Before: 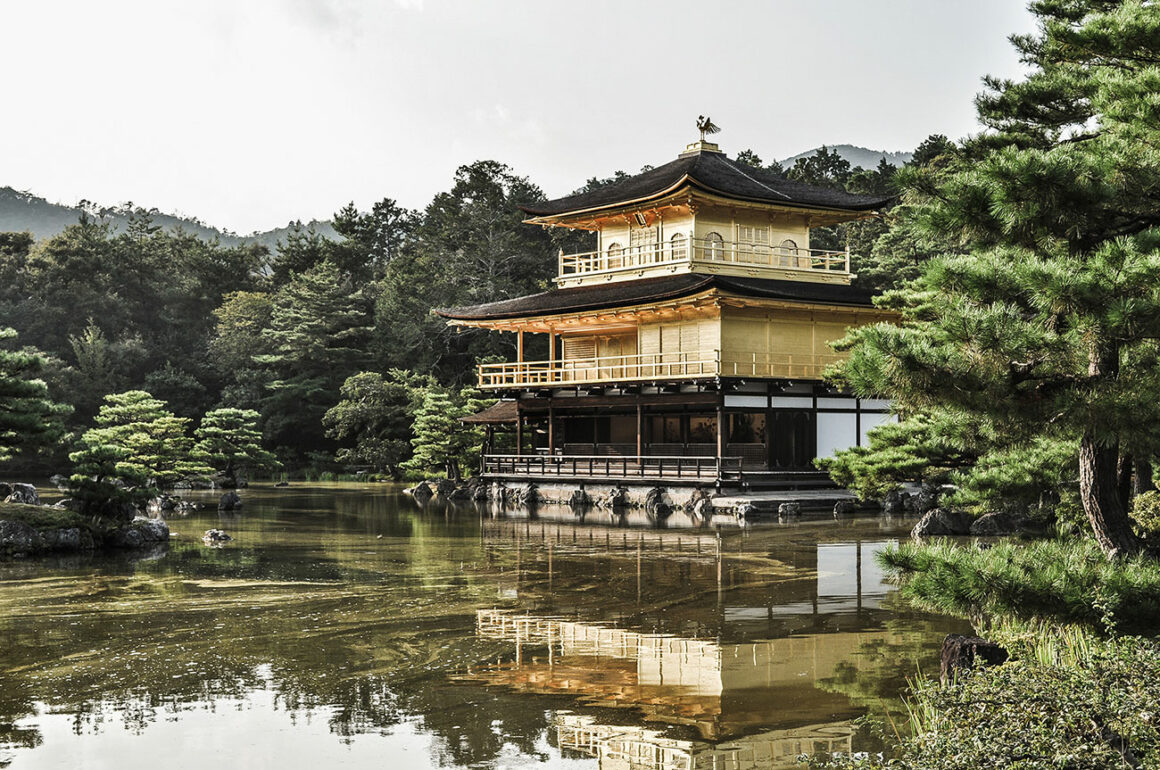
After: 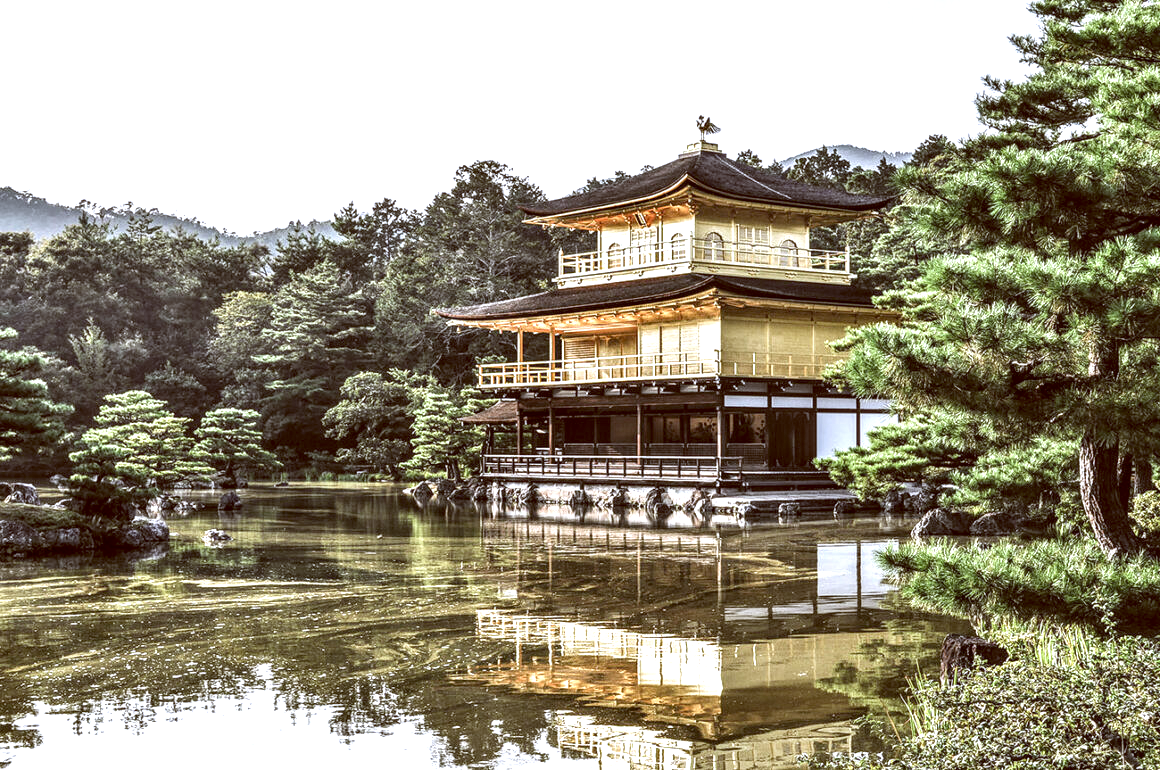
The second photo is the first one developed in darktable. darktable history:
local contrast: detail 150%
exposure: black level correction 0, exposure 0.68 EV, compensate exposure bias true, compensate highlight preservation false
color calibration: illuminant as shot in camera, x 0.379, y 0.396, temperature 4138.76 K
color balance: lift [1.001, 1.007, 1, 0.993], gamma [1.023, 1.026, 1.01, 0.974], gain [0.964, 1.059, 1.073, 0.927]
